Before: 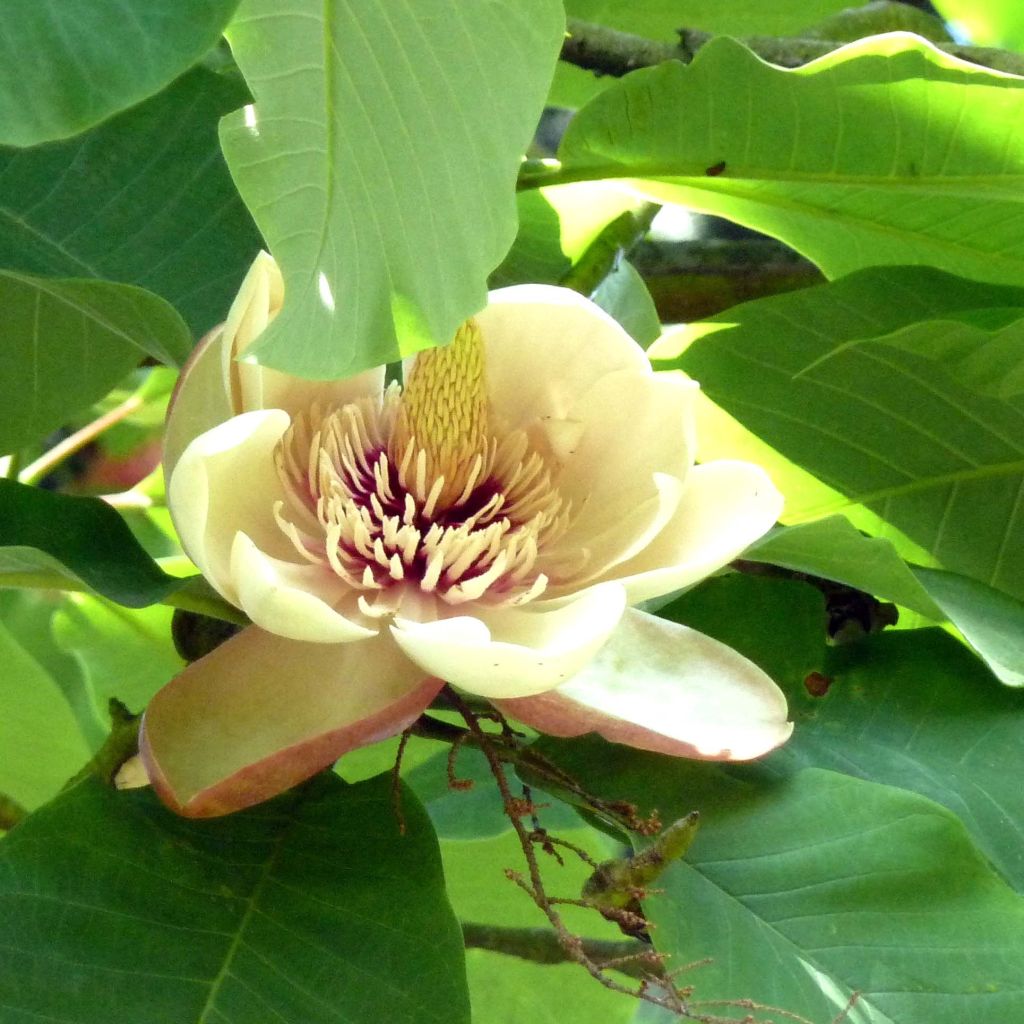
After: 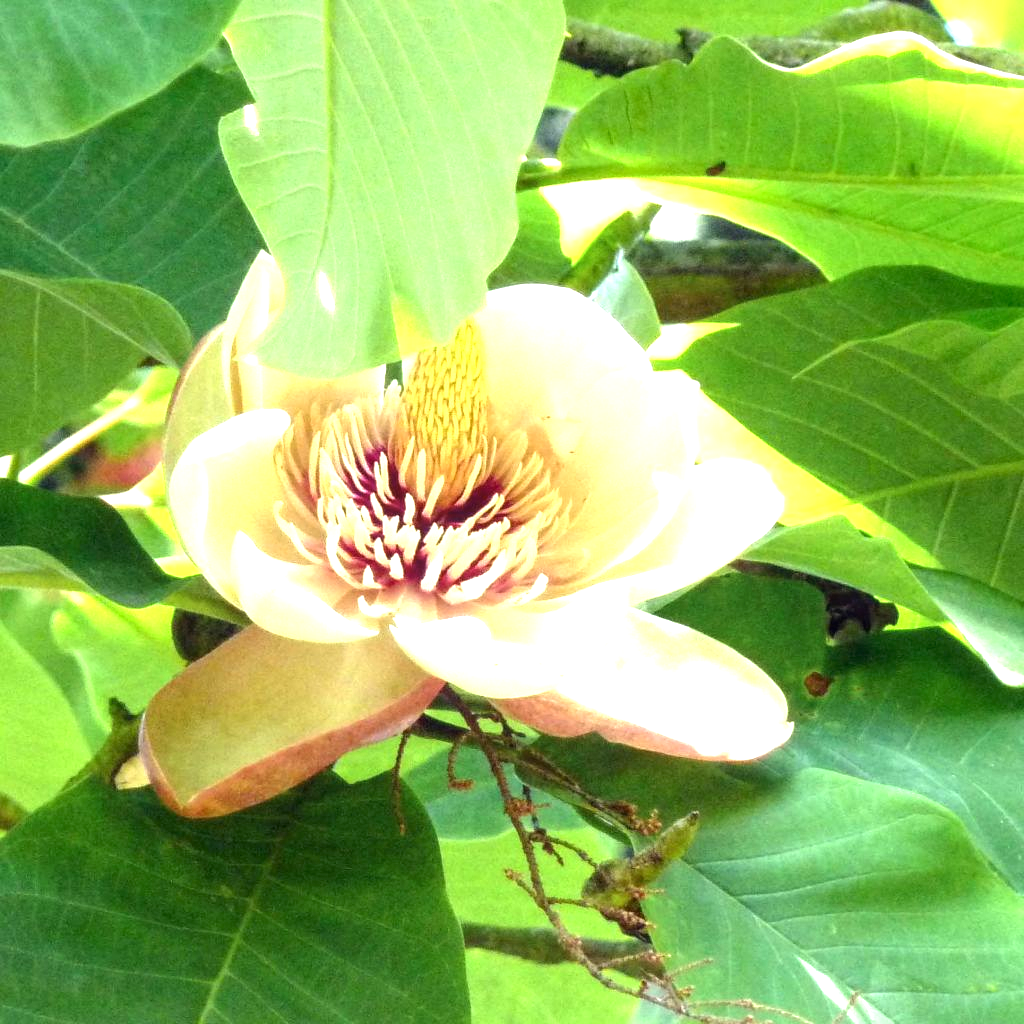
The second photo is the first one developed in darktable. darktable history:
exposure: black level correction 0, exposure 1.104 EV, compensate highlight preservation false
local contrast: on, module defaults
